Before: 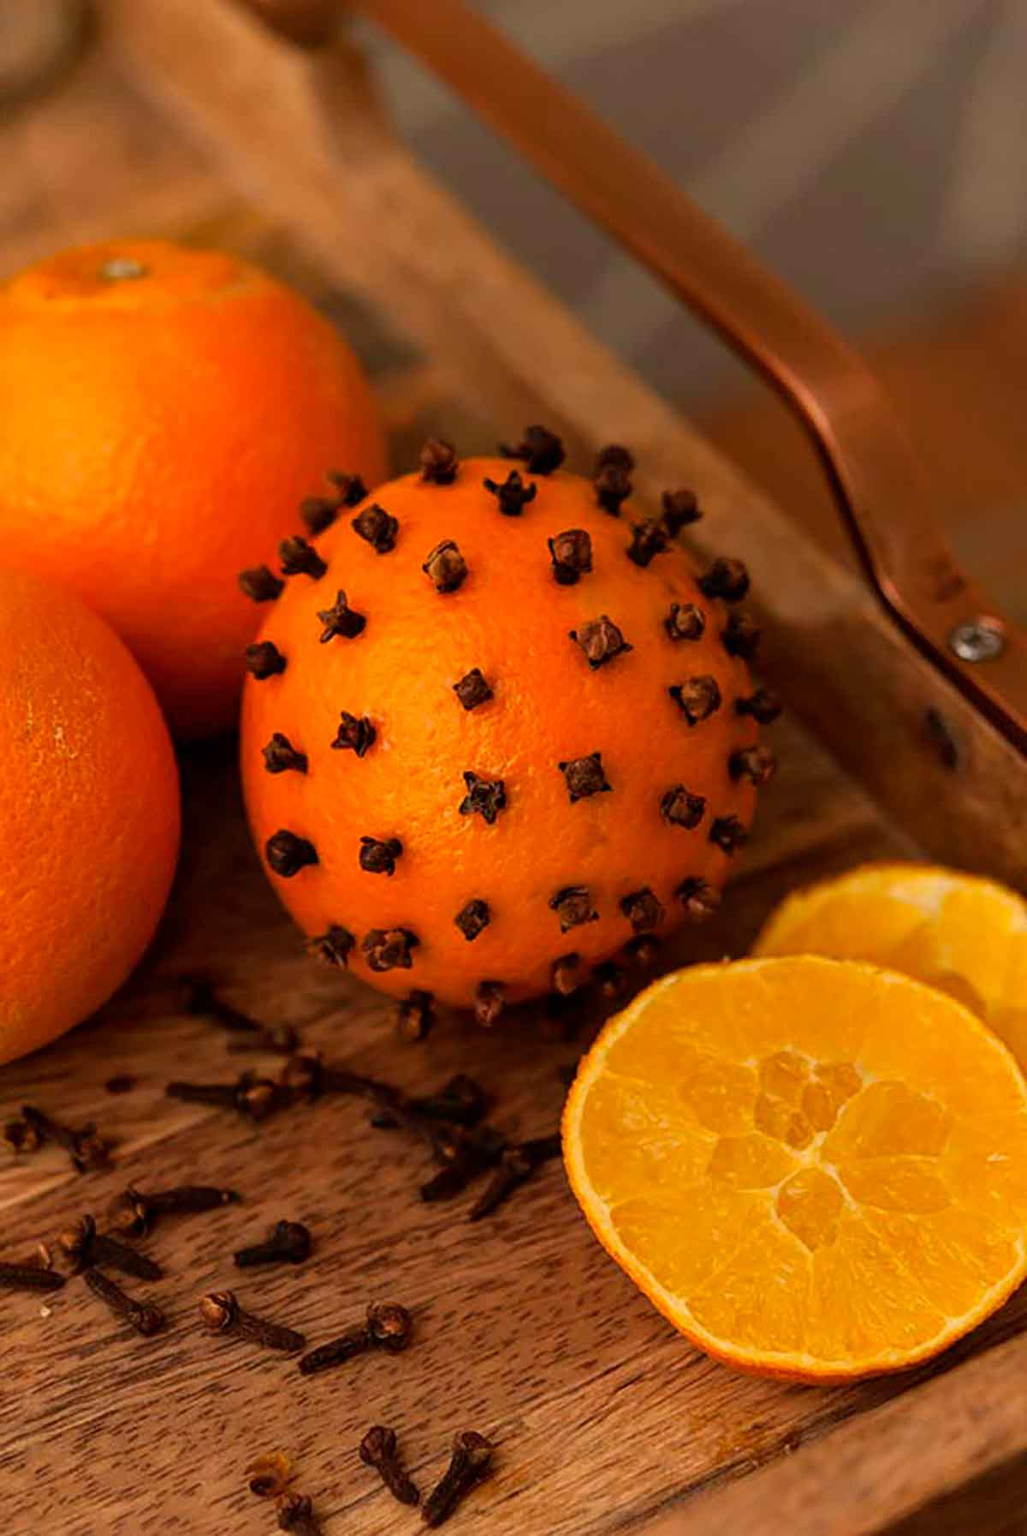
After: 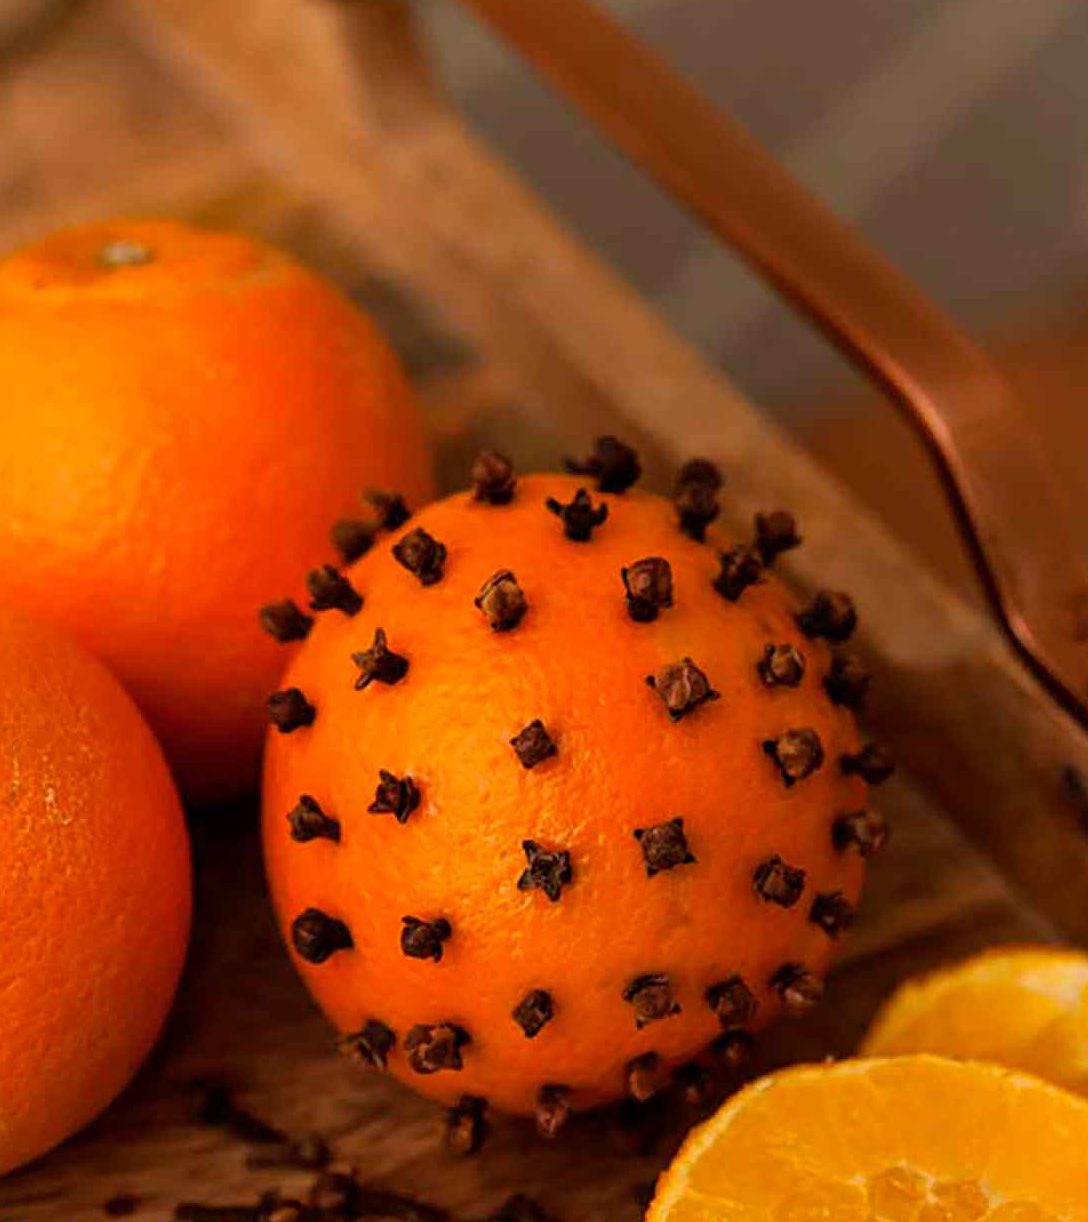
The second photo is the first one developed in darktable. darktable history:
crop: left 1.613%, top 3.428%, right 7.682%, bottom 28.449%
